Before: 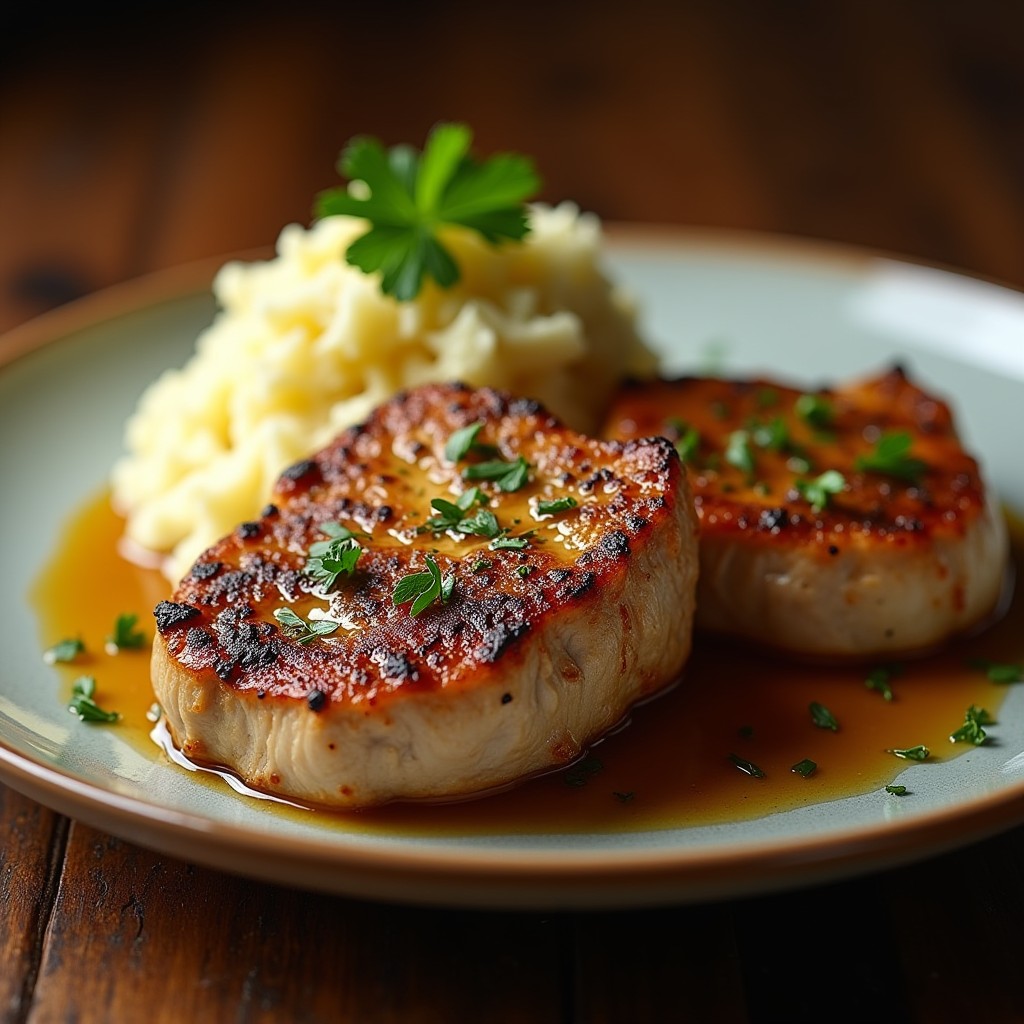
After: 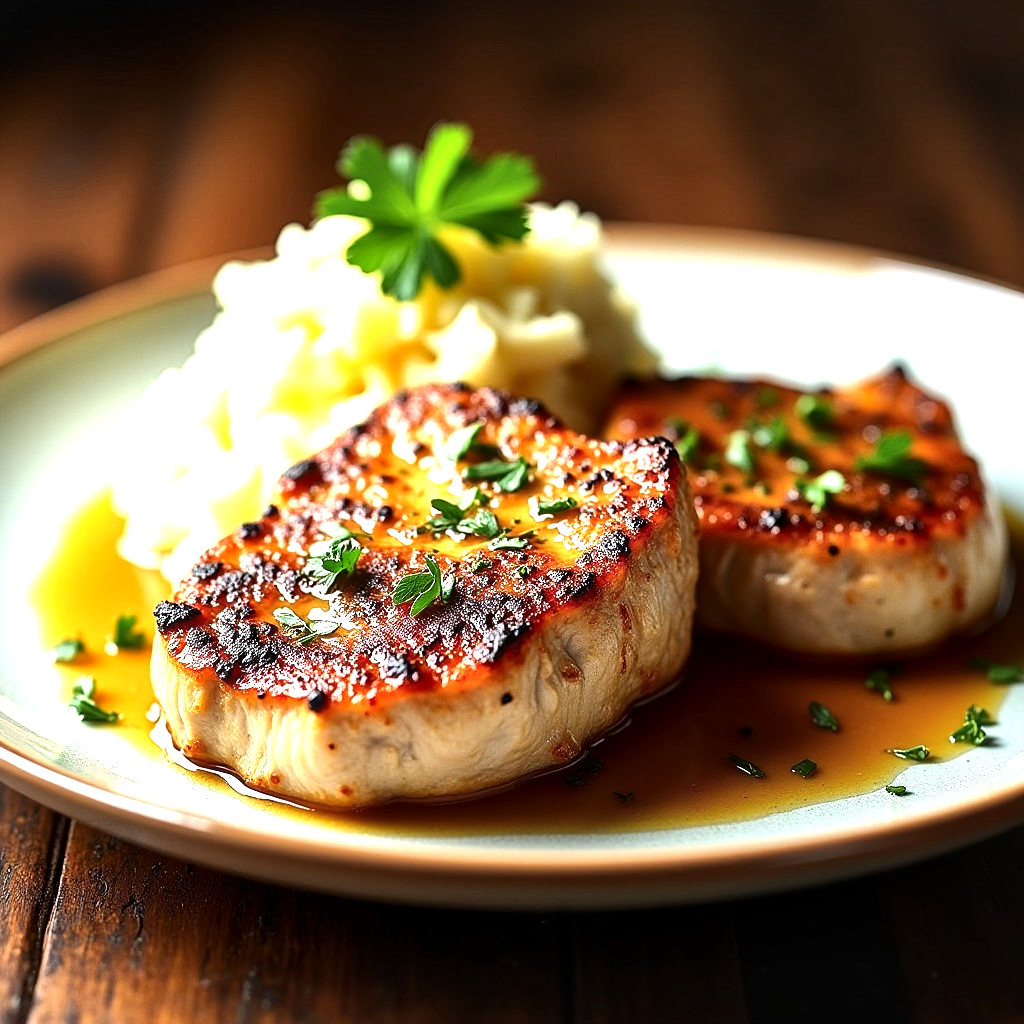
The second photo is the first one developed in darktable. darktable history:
exposure: black level correction 0, exposure 1.001 EV, compensate highlight preservation false
tone equalizer: -8 EV -0.753 EV, -7 EV -0.672 EV, -6 EV -0.628 EV, -5 EV -0.384 EV, -3 EV 0.398 EV, -2 EV 0.6 EV, -1 EV 0.683 EV, +0 EV 0.75 EV, edges refinement/feathering 500, mask exposure compensation -1.57 EV, preserve details no
local contrast: mode bilateral grid, contrast 21, coarseness 50, detail 149%, midtone range 0.2
